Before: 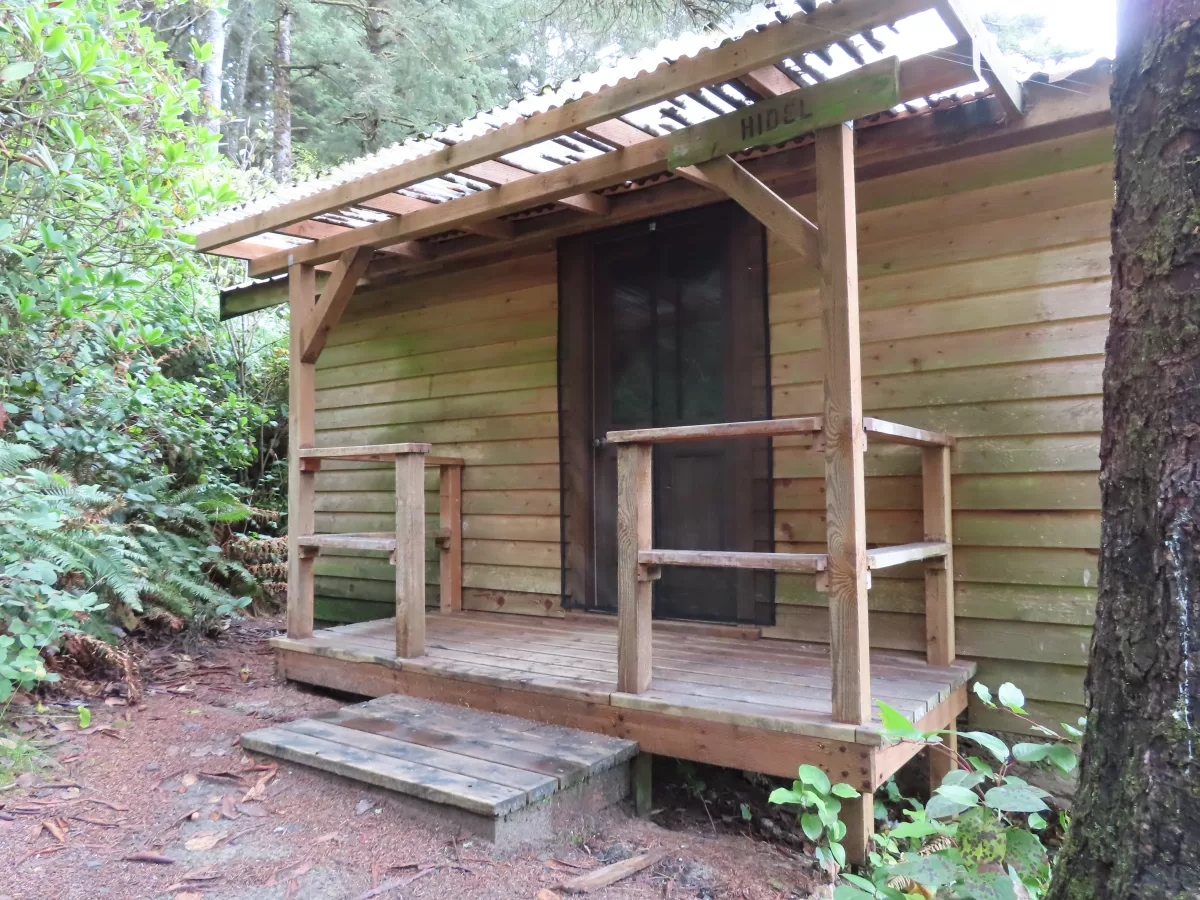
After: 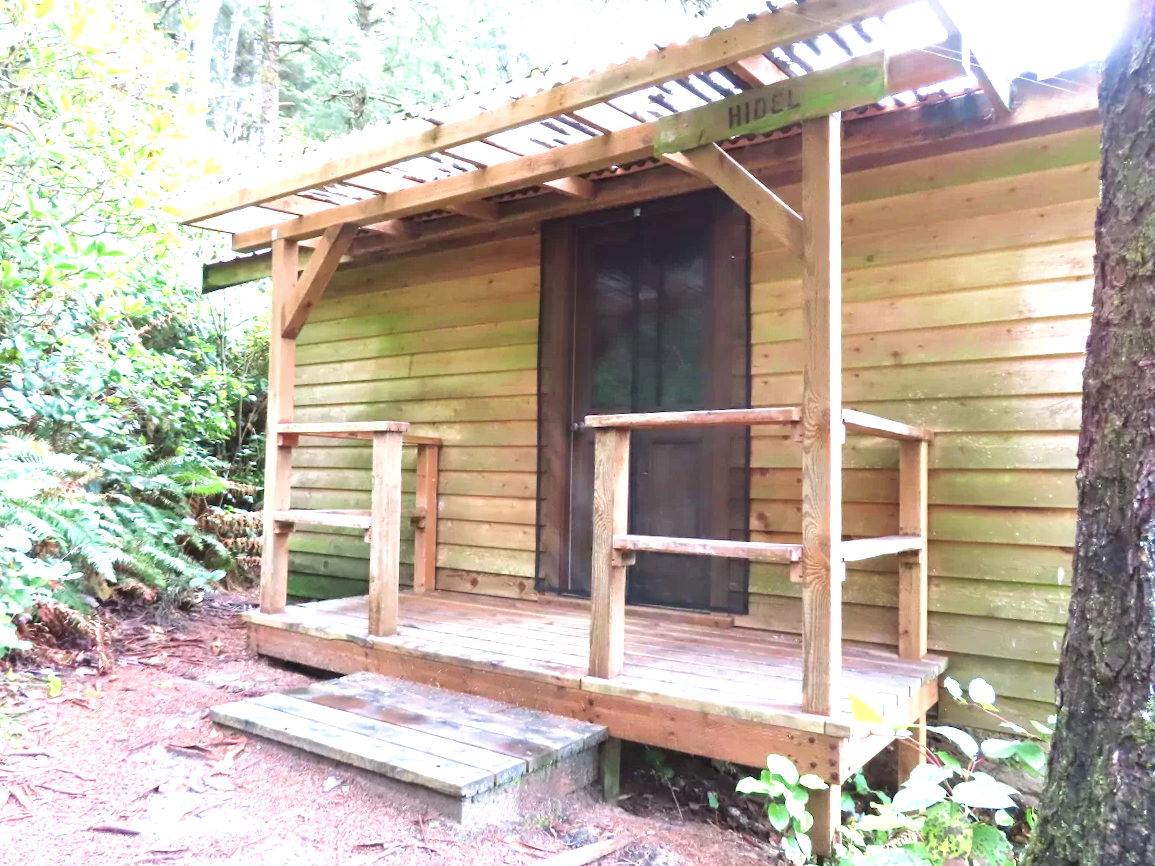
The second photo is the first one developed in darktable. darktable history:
exposure: black level correction 0, exposure 1.198 EV, compensate exposure bias true, compensate highlight preservation false
velvia: on, module defaults
crop and rotate: angle -1.69°
